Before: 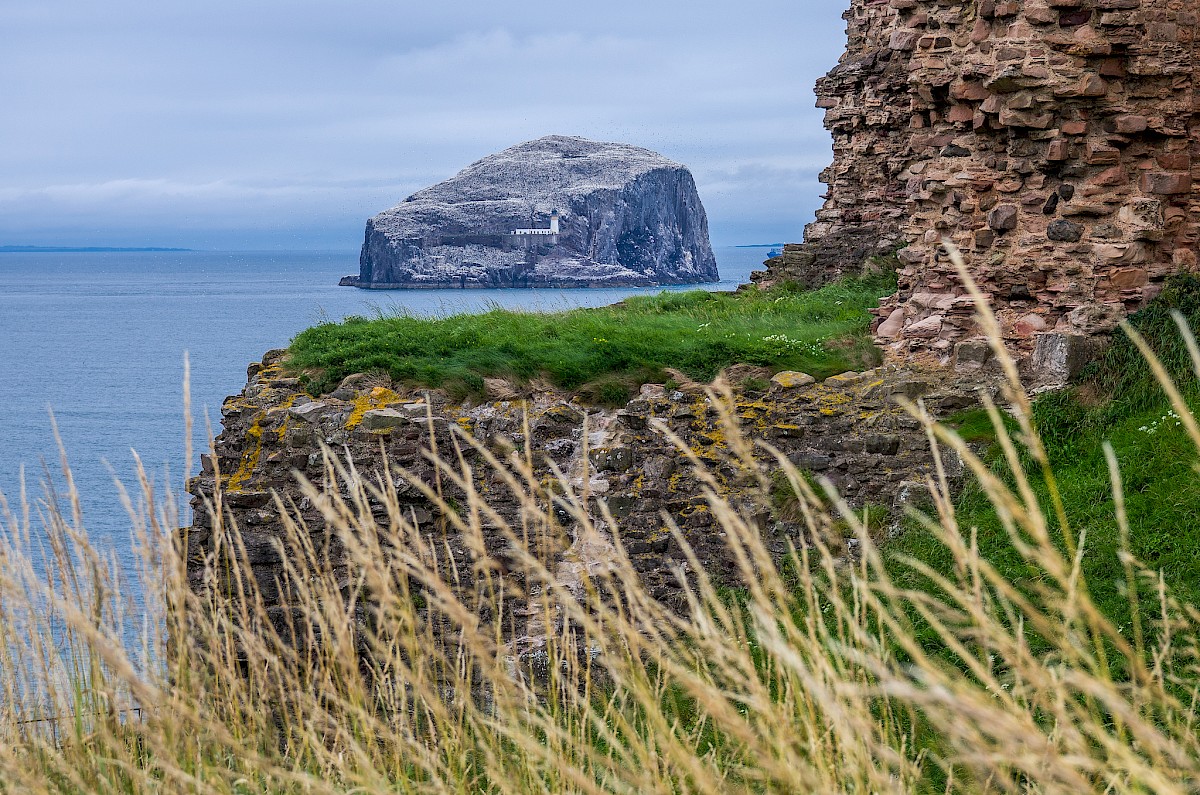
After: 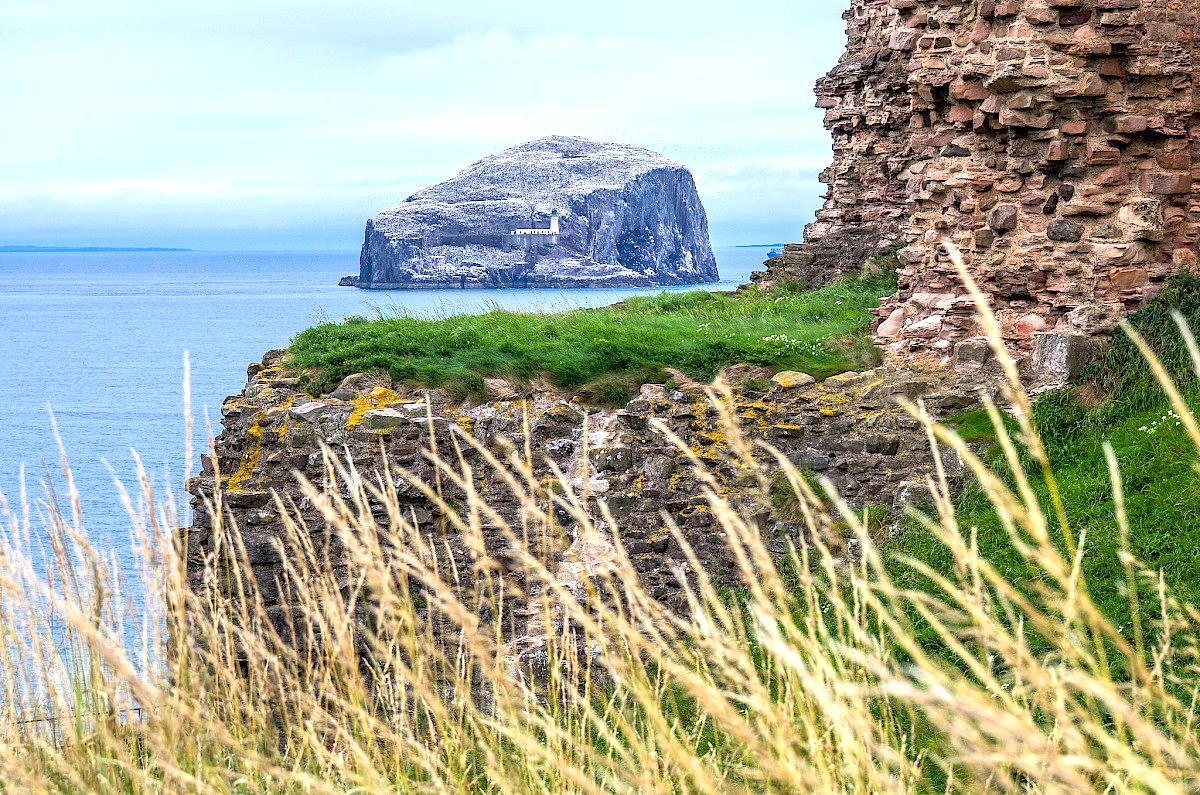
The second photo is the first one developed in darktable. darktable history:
exposure: exposure 0.927 EV, compensate exposure bias true, compensate highlight preservation false
